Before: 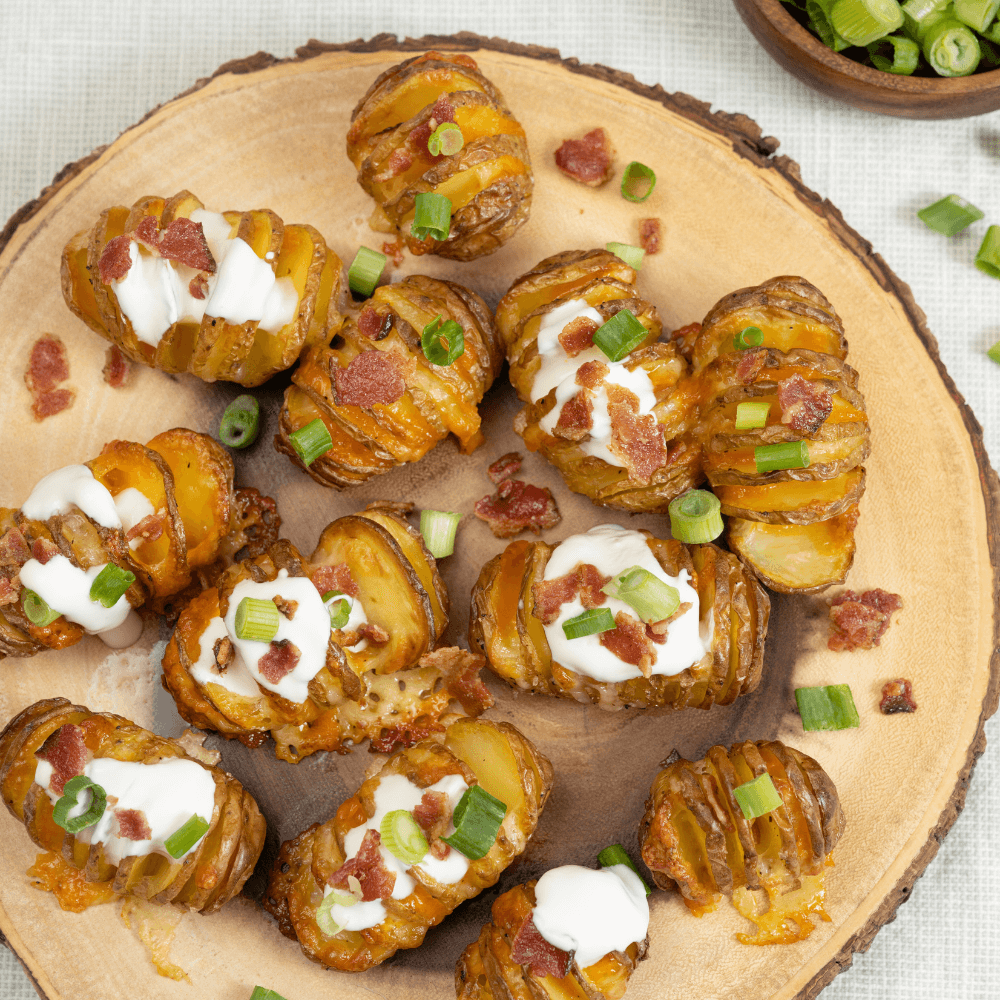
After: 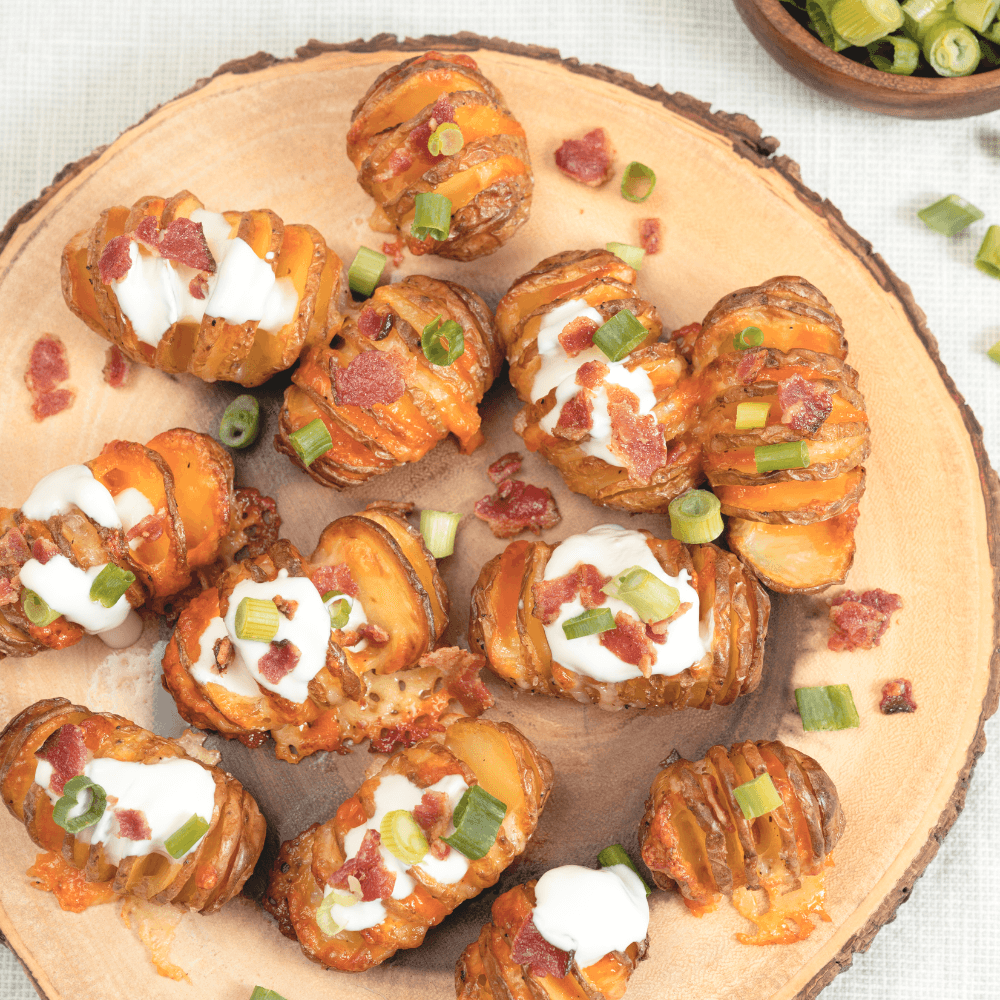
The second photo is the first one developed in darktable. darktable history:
shadows and highlights: shadows -30.04, highlights 29.76
contrast brightness saturation: contrast -0.144, brightness 0.04, saturation -0.13
exposure: black level correction 0.001, exposure -0.122 EV, compensate exposure bias true, compensate highlight preservation false
levels: mode automatic, levels [0, 0.374, 0.749]
color zones: curves: ch1 [(0.29, 0.492) (0.373, 0.185) (0.509, 0.481)]; ch2 [(0.25, 0.462) (0.749, 0.457)]
